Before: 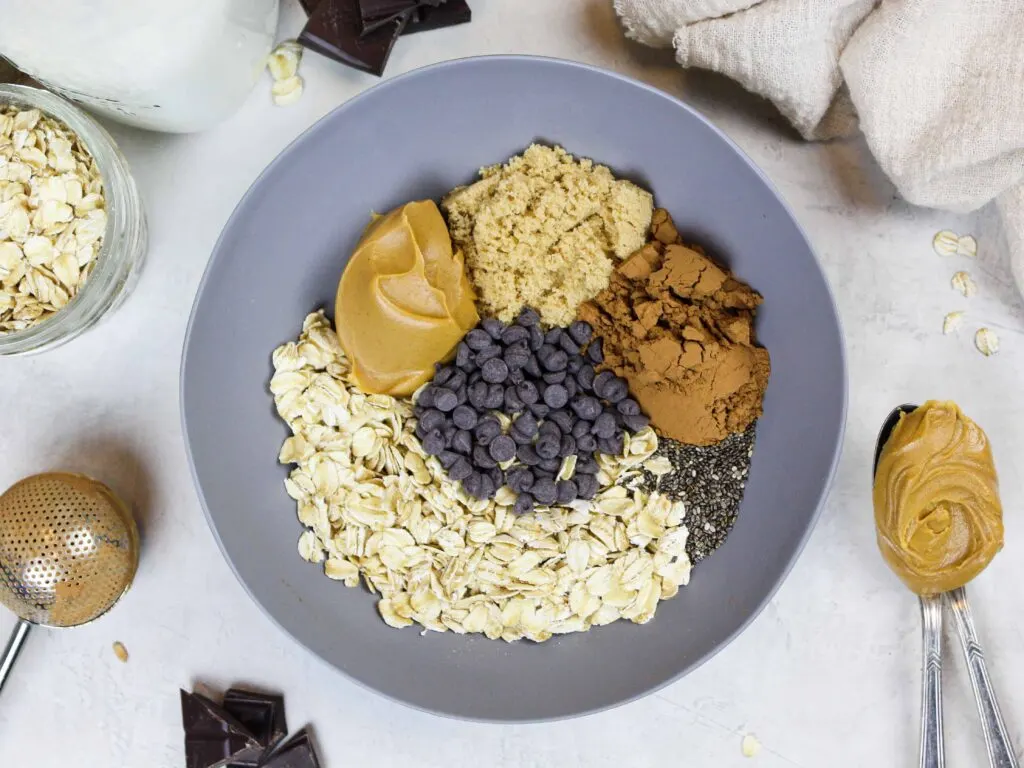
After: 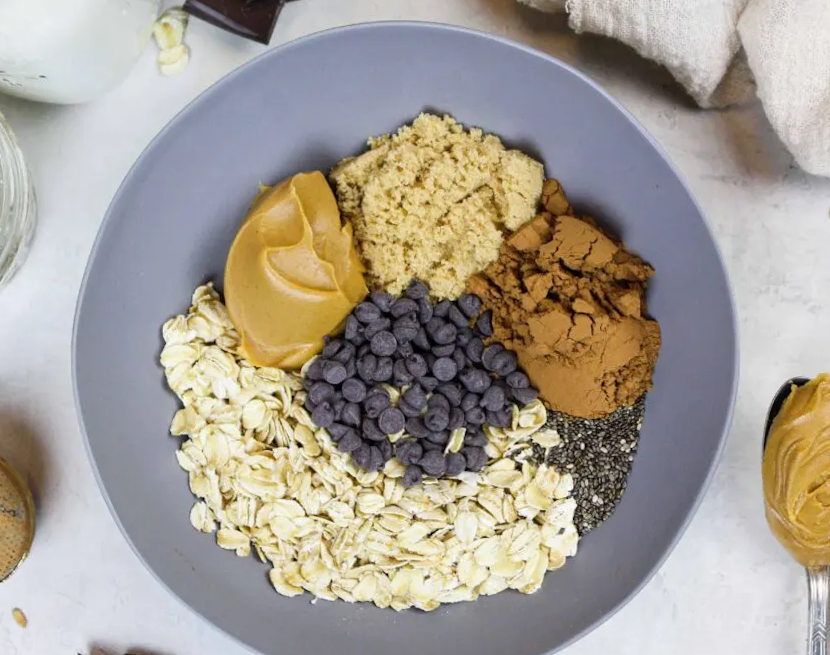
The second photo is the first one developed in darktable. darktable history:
rotate and perspective: lens shift (vertical) 0.048, lens shift (horizontal) -0.024, automatic cropping off
crop: left 11.225%, top 5.381%, right 9.565%, bottom 10.314%
